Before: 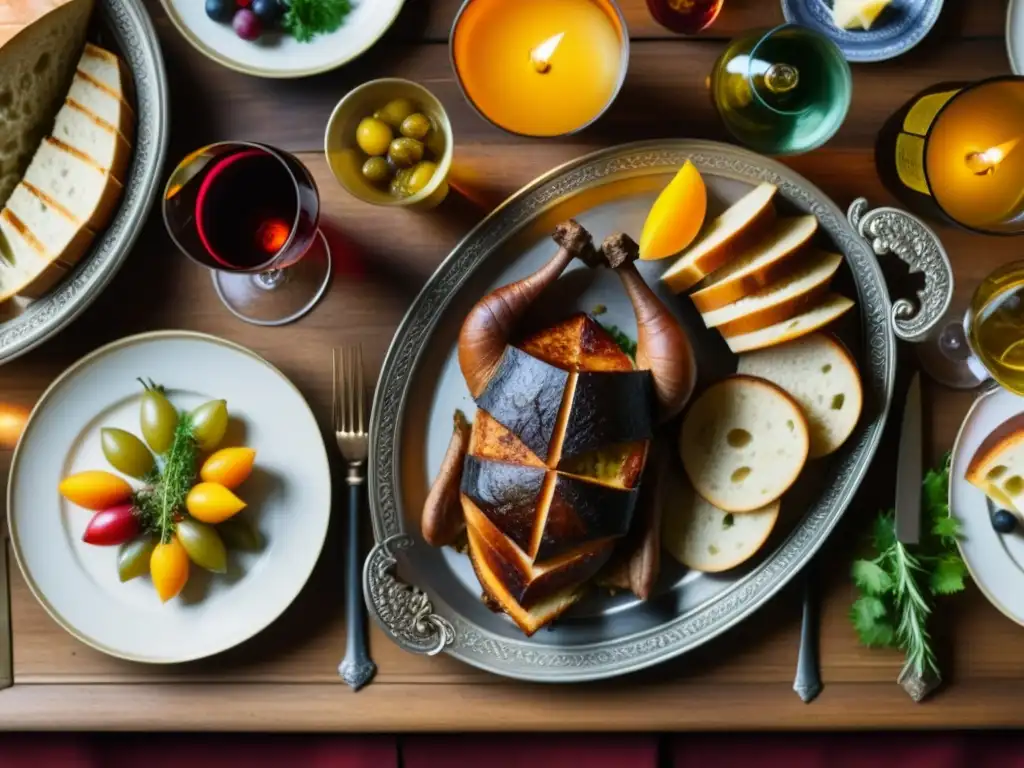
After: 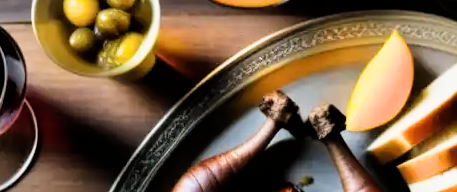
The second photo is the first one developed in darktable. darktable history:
exposure: black level correction 0, exposure 0.7 EV, compensate exposure bias true, compensate highlight preservation false
filmic rgb: black relative exposure -5 EV, white relative exposure 3.5 EV, hardness 3.19, contrast 1.4, highlights saturation mix -50%
crop: left 28.64%, top 16.832%, right 26.637%, bottom 58.055%
